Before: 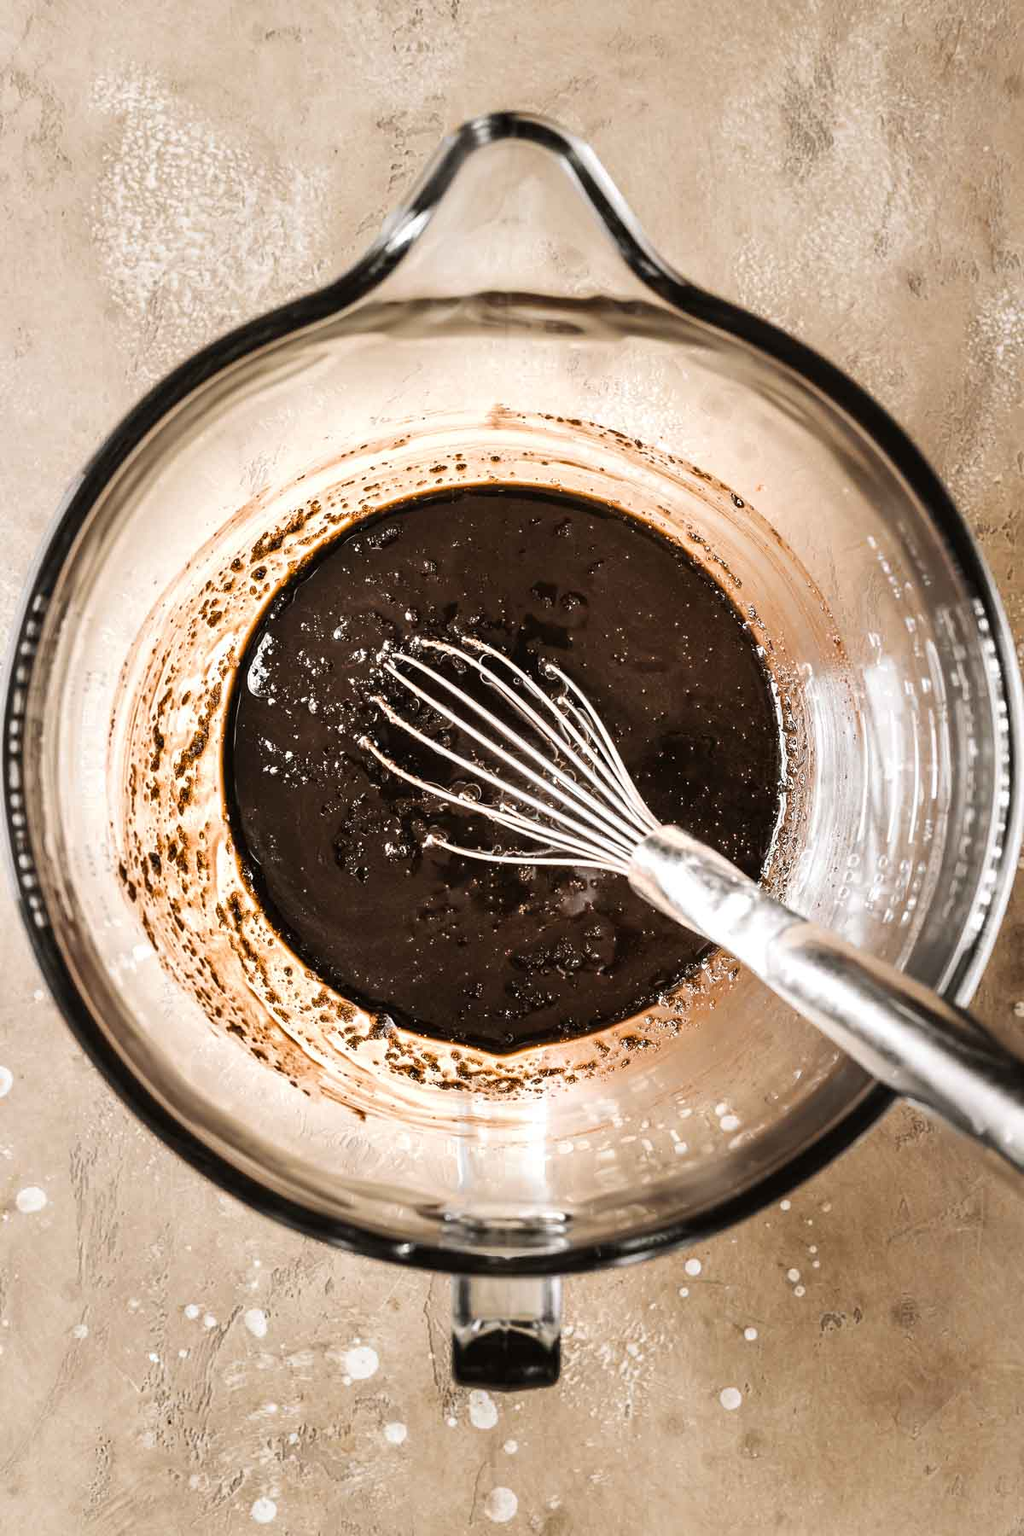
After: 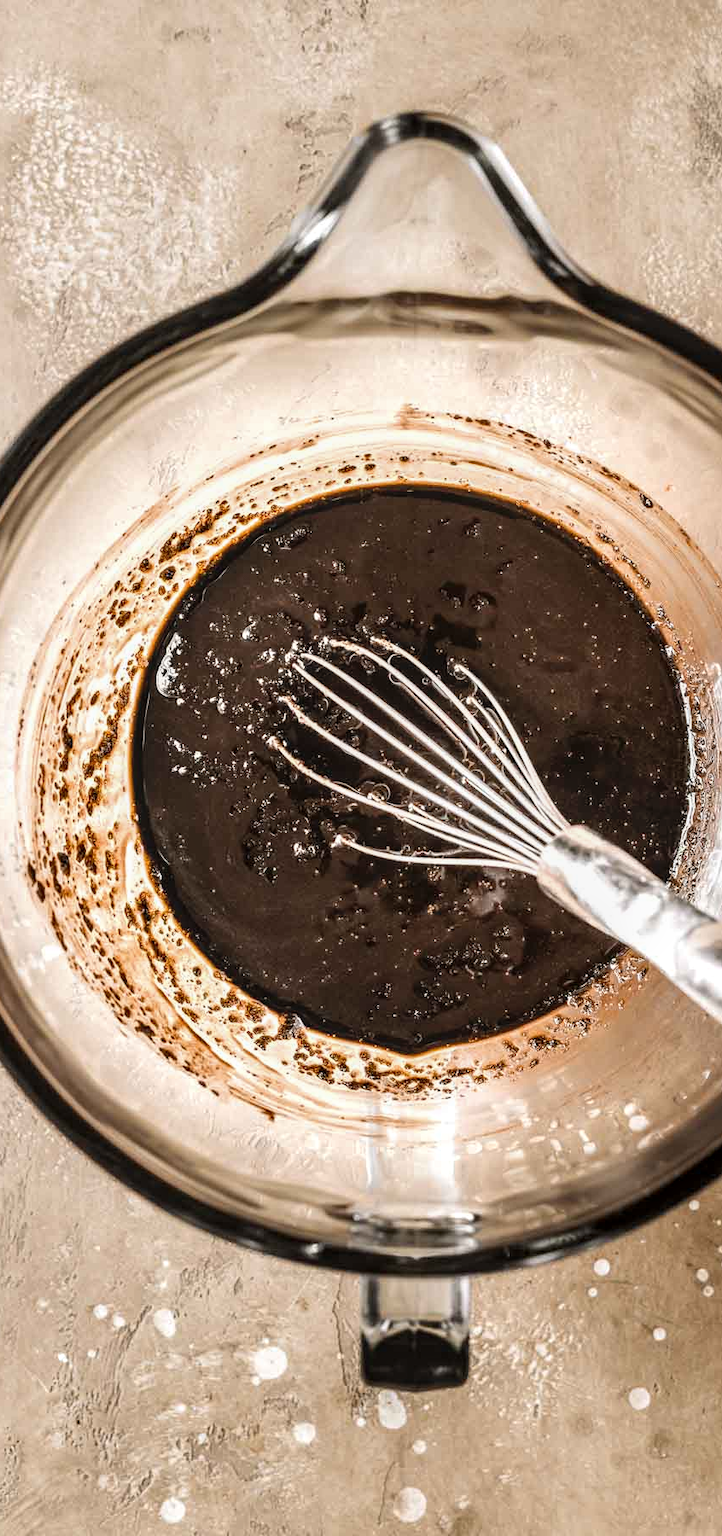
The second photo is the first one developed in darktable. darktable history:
exposure: compensate highlight preservation false
local contrast: on, module defaults
crop and rotate: left 8.933%, right 20.401%
